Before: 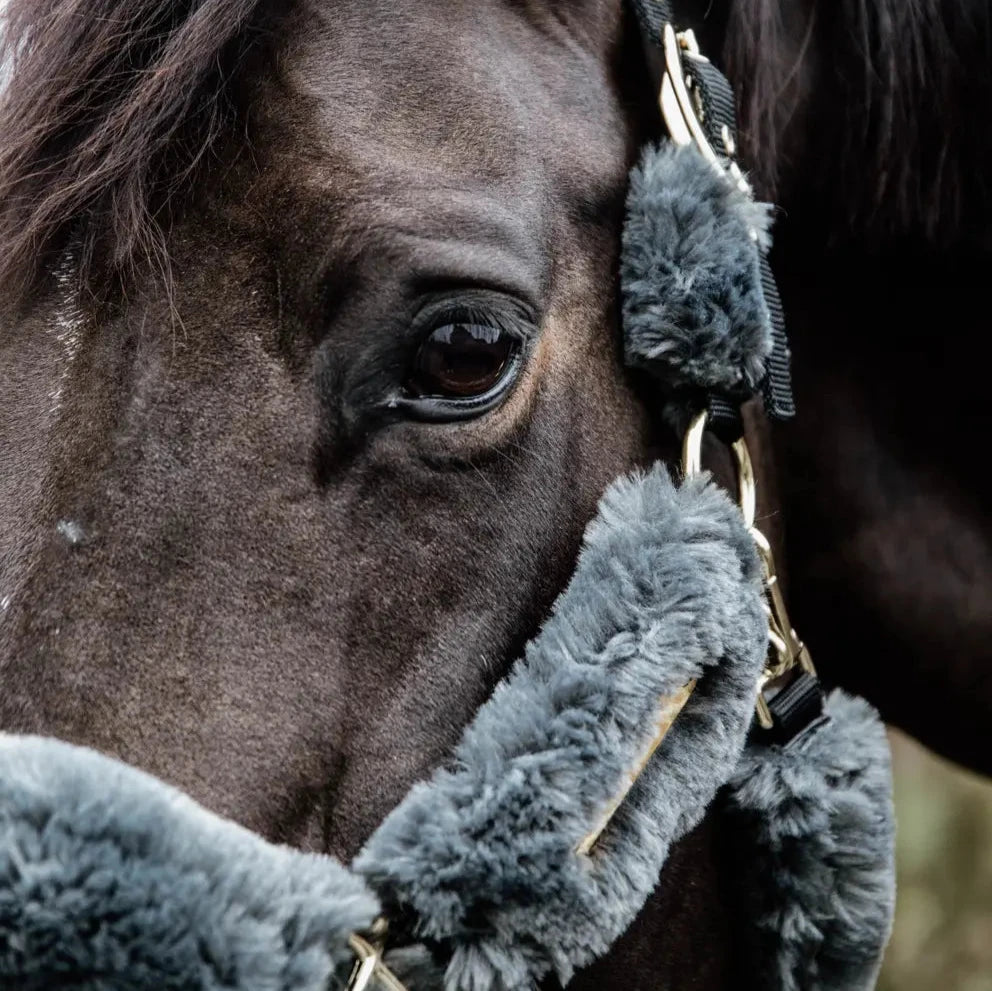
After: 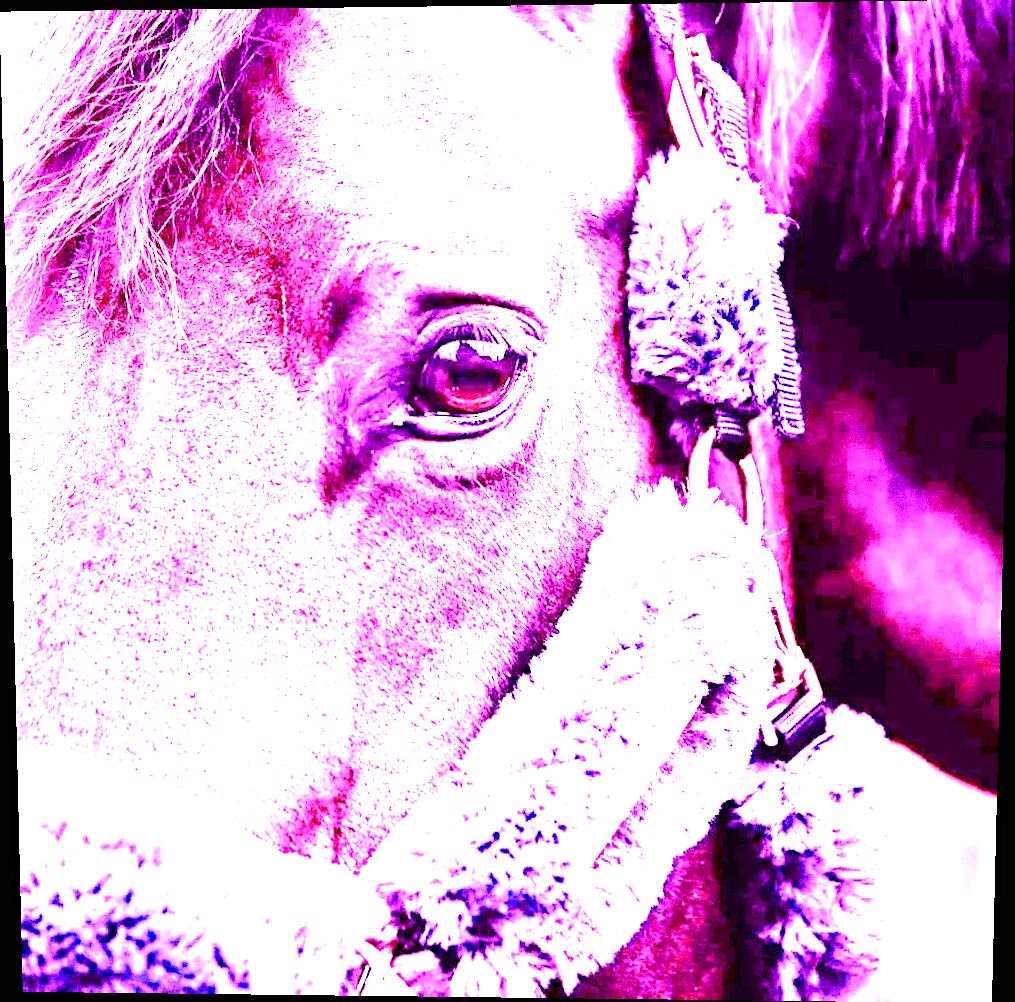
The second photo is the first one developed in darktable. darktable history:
grain: coarseness 8.68 ISO, strength 31.94%
color balance rgb: perceptual saturation grading › global saturation 20%, perceptual saturation grading › highlights -25%, perceptual saturation grading › shadows 25%
rotate and perspective: lens shift (vertical) 0.048, lens shift (horizontal) -0.024, automatic cropping off
color correction: highlights a* -9.35, highlights b* -23.15
exposure: black level correction 0, exposure 1.35 EV, compensate exposure bias true, compensate highlight preservation false
sharpen: radius 5.325, amount 0.312, threshold 26.433
white balance: red 8, blue 8
